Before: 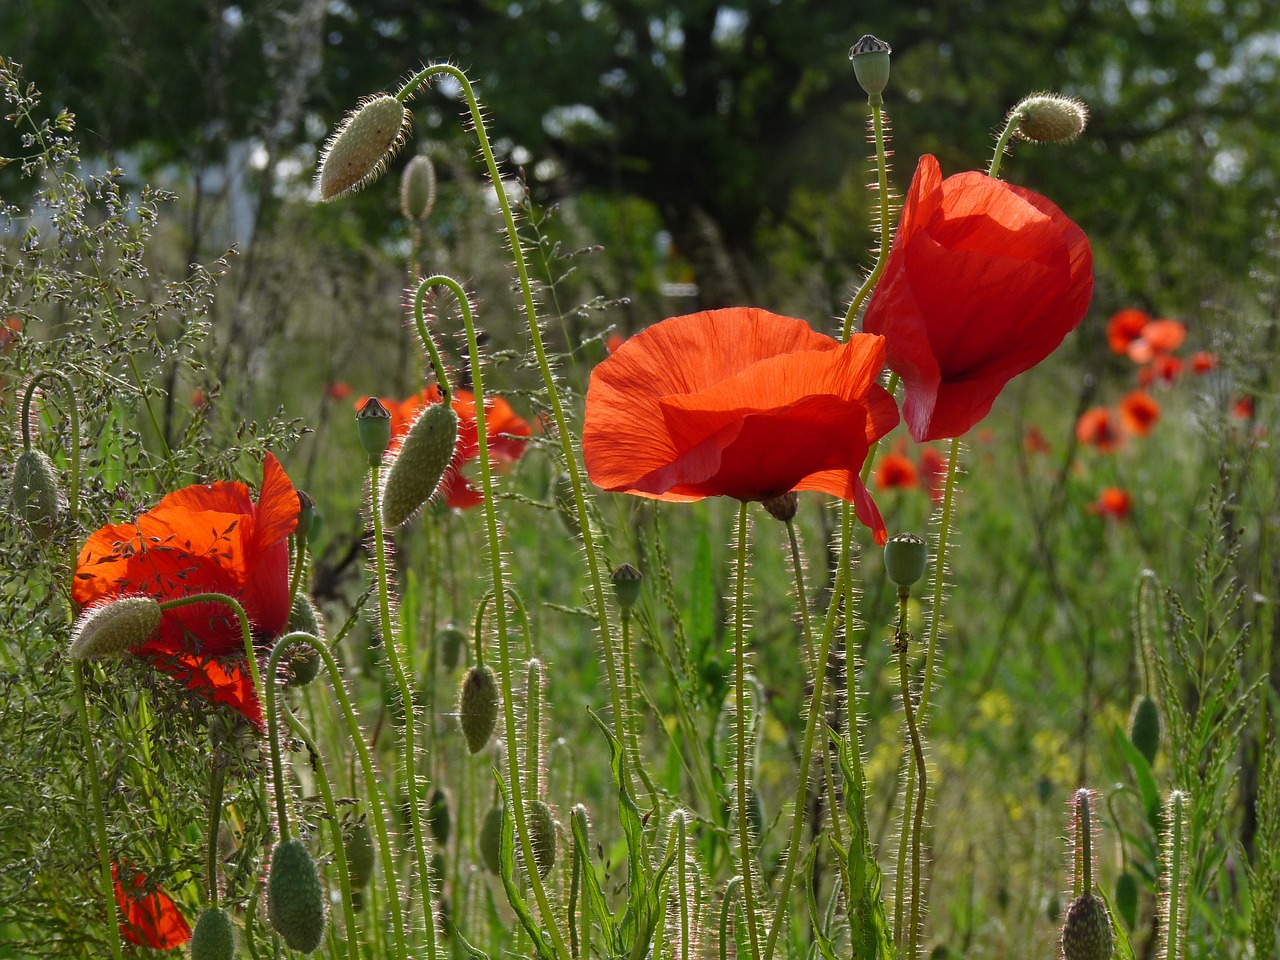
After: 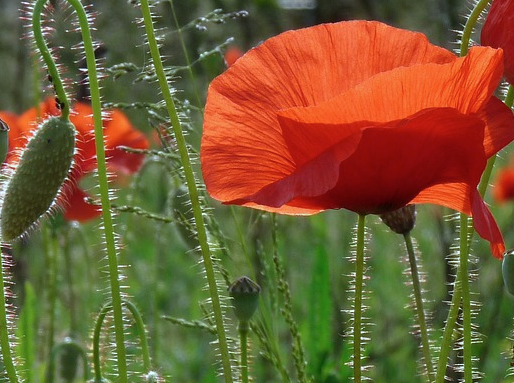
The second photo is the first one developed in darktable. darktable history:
crop: left 29.92%, top 29.919%, right 29.908%, bottom 30.122%
color calibration: illuminant F (fluorescent), F source F9 (Cool White Deluxe 4150 K) – high CRI, x 0.374, y 0.373, temperature 4157.74 K
